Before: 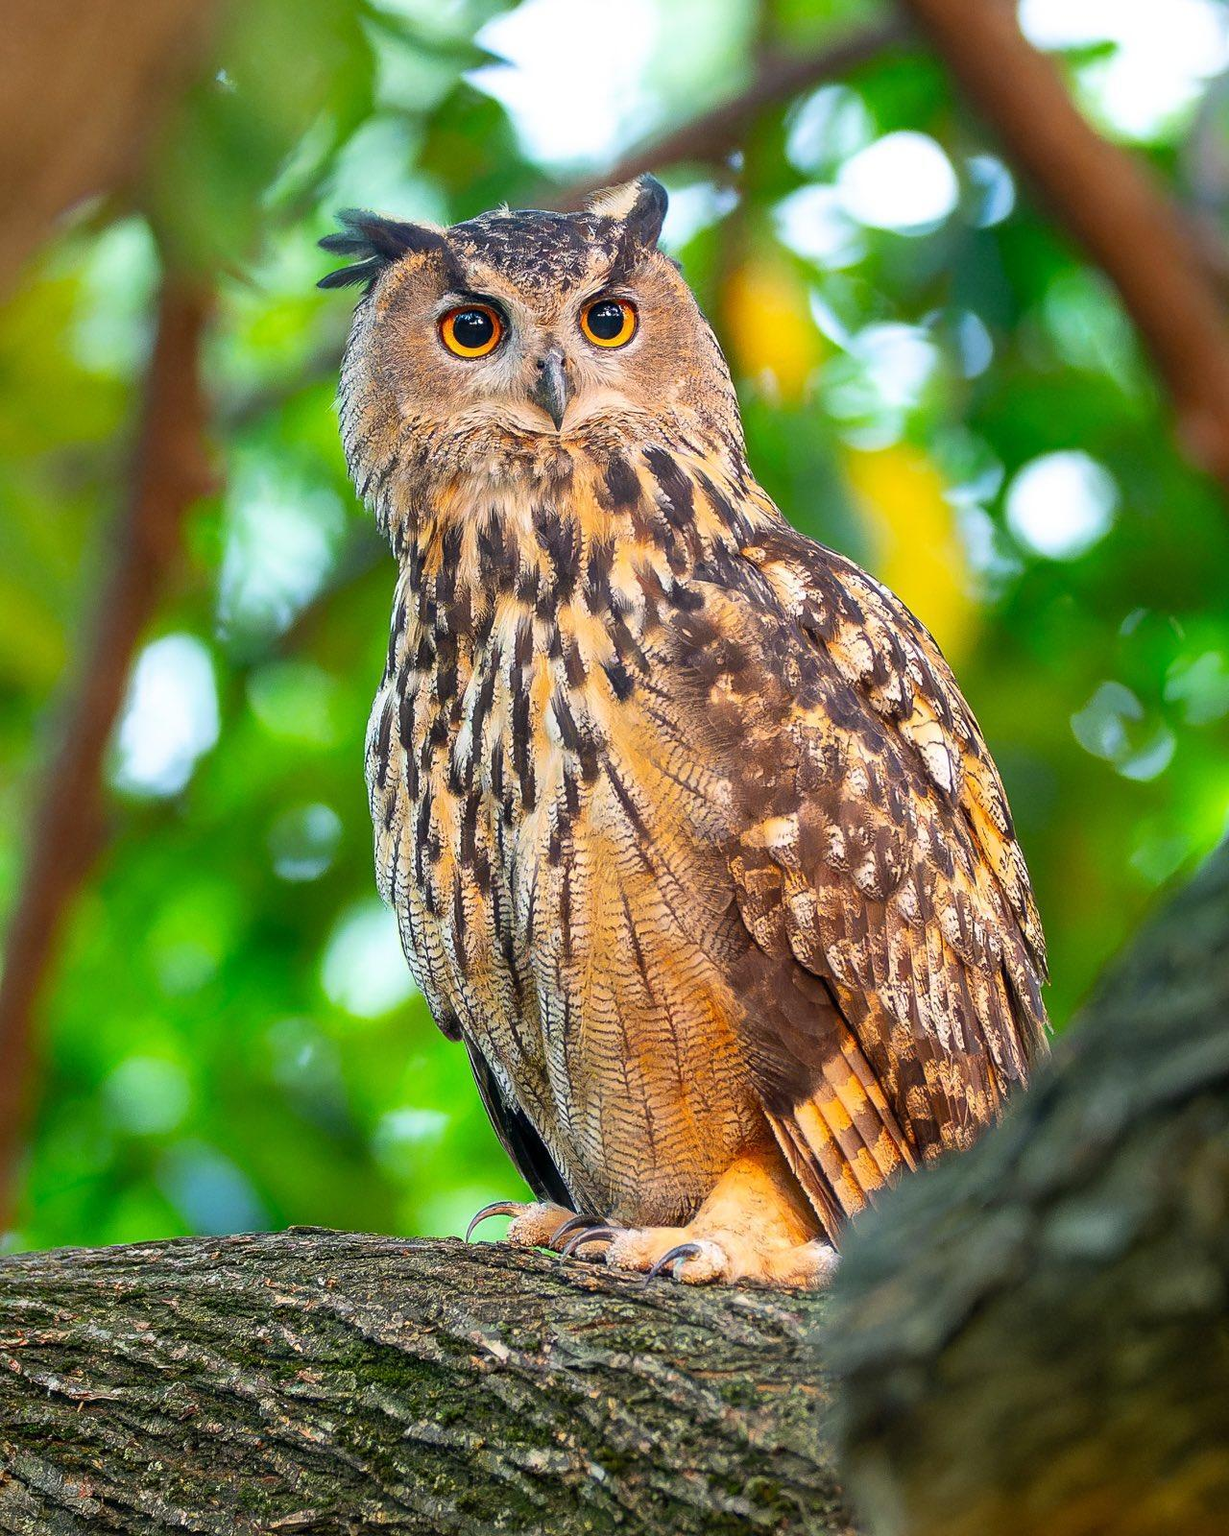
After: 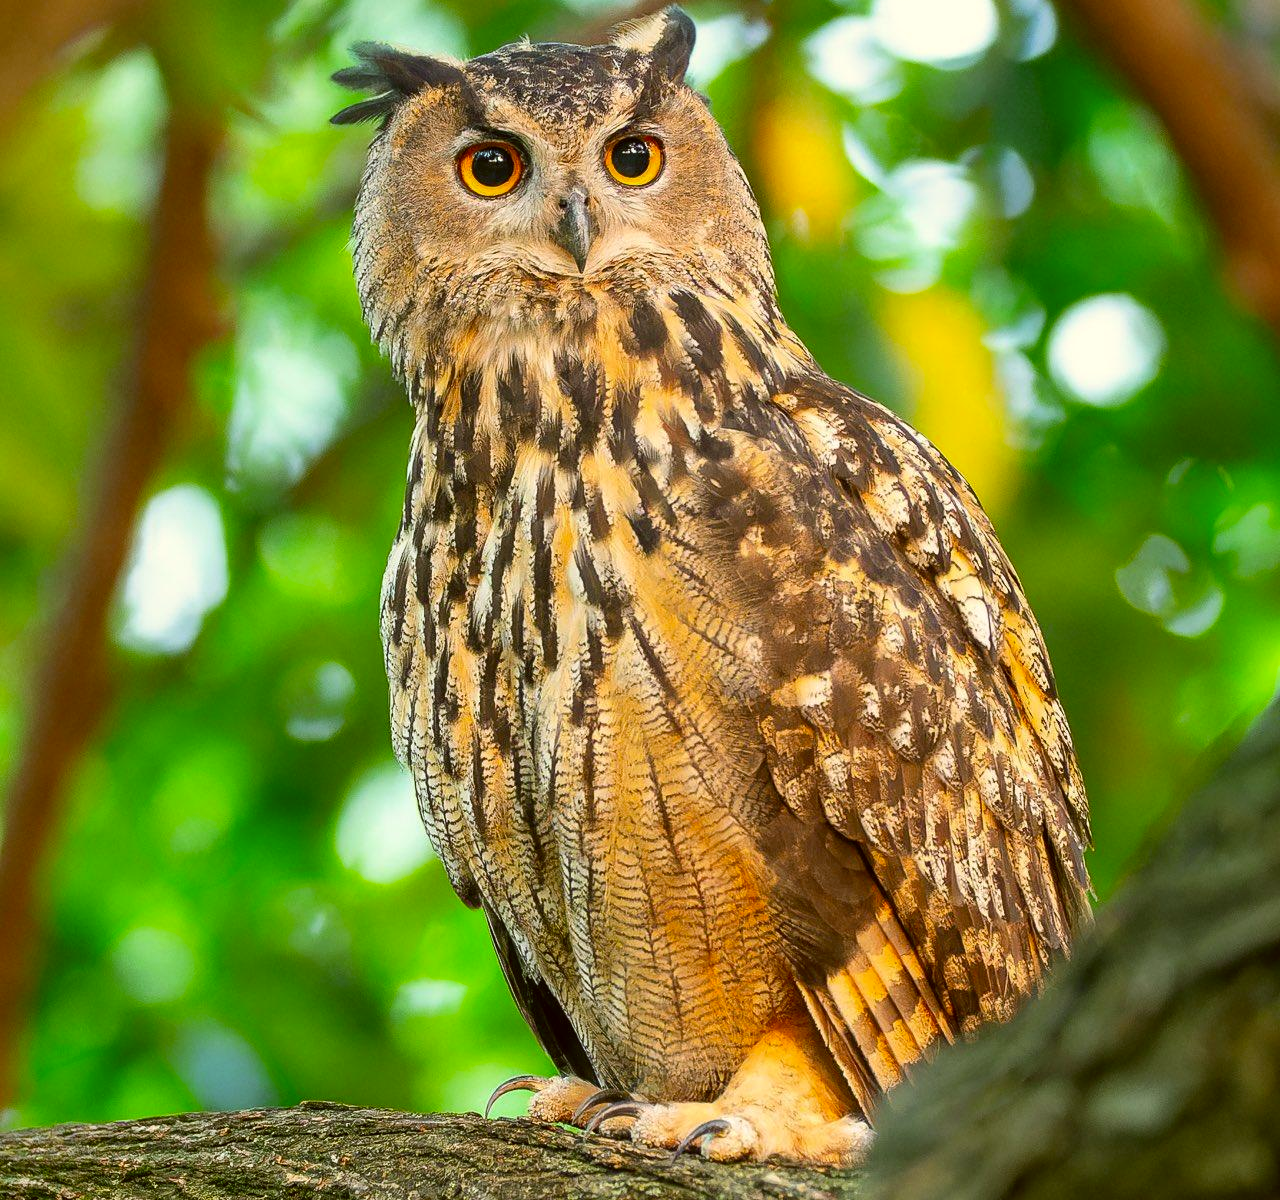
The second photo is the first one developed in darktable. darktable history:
color correction: highlights a* -1.43, highlights b* 10.12, shadows a* 0.395, shadows b* 19.35
crop: top 11.038%, bottom 13.962%
